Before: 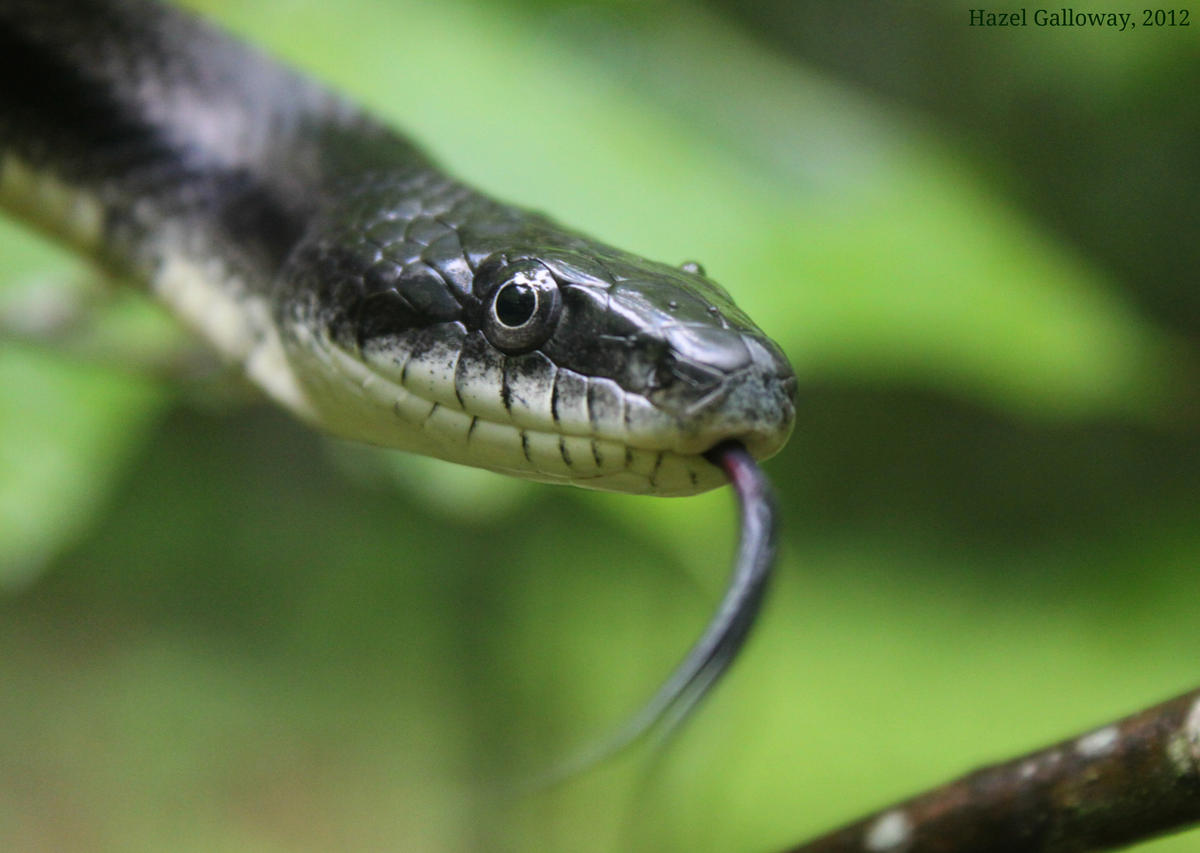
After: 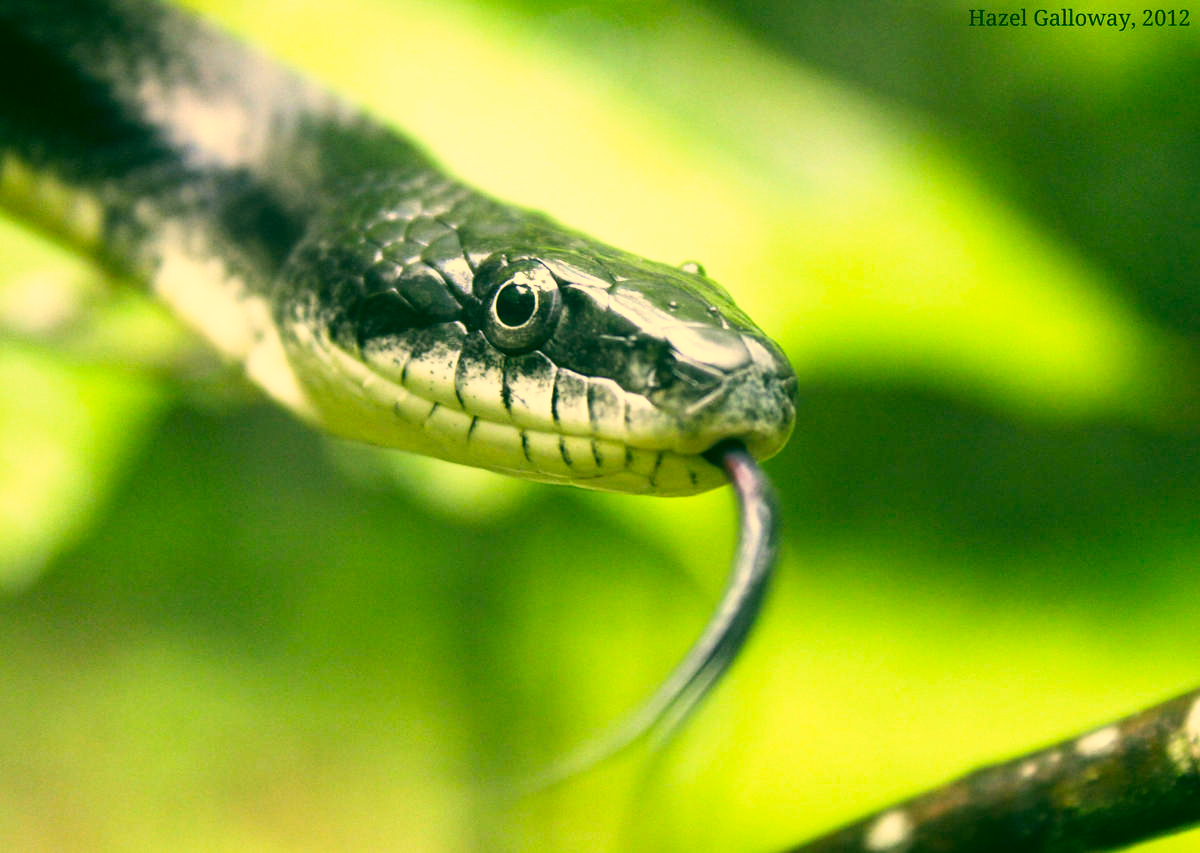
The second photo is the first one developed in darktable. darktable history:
base curve: curves: ch0 [(0, 0) (0.495, 0.917) (1, 1)], preserve colors none
contrast brightness saturation: contrast 0.07
color balance: mode lift, gamma, gain (sRGB)
color correction: highlights a* 5.62, highlights b* 33.57, shadows a* -25.86, shadows b* 4.02
